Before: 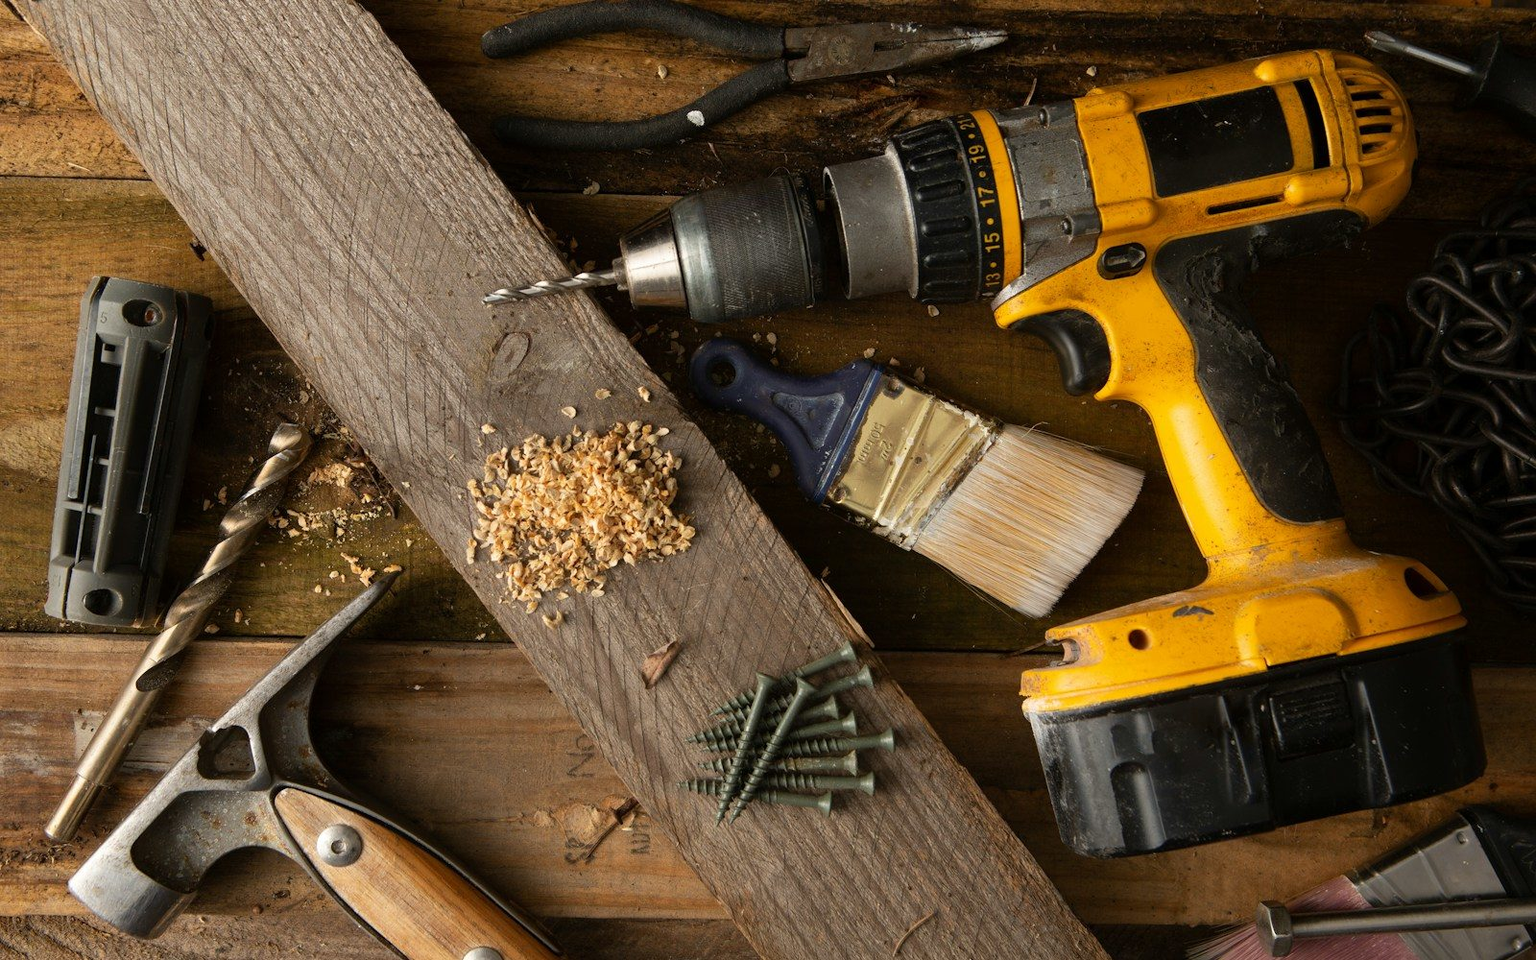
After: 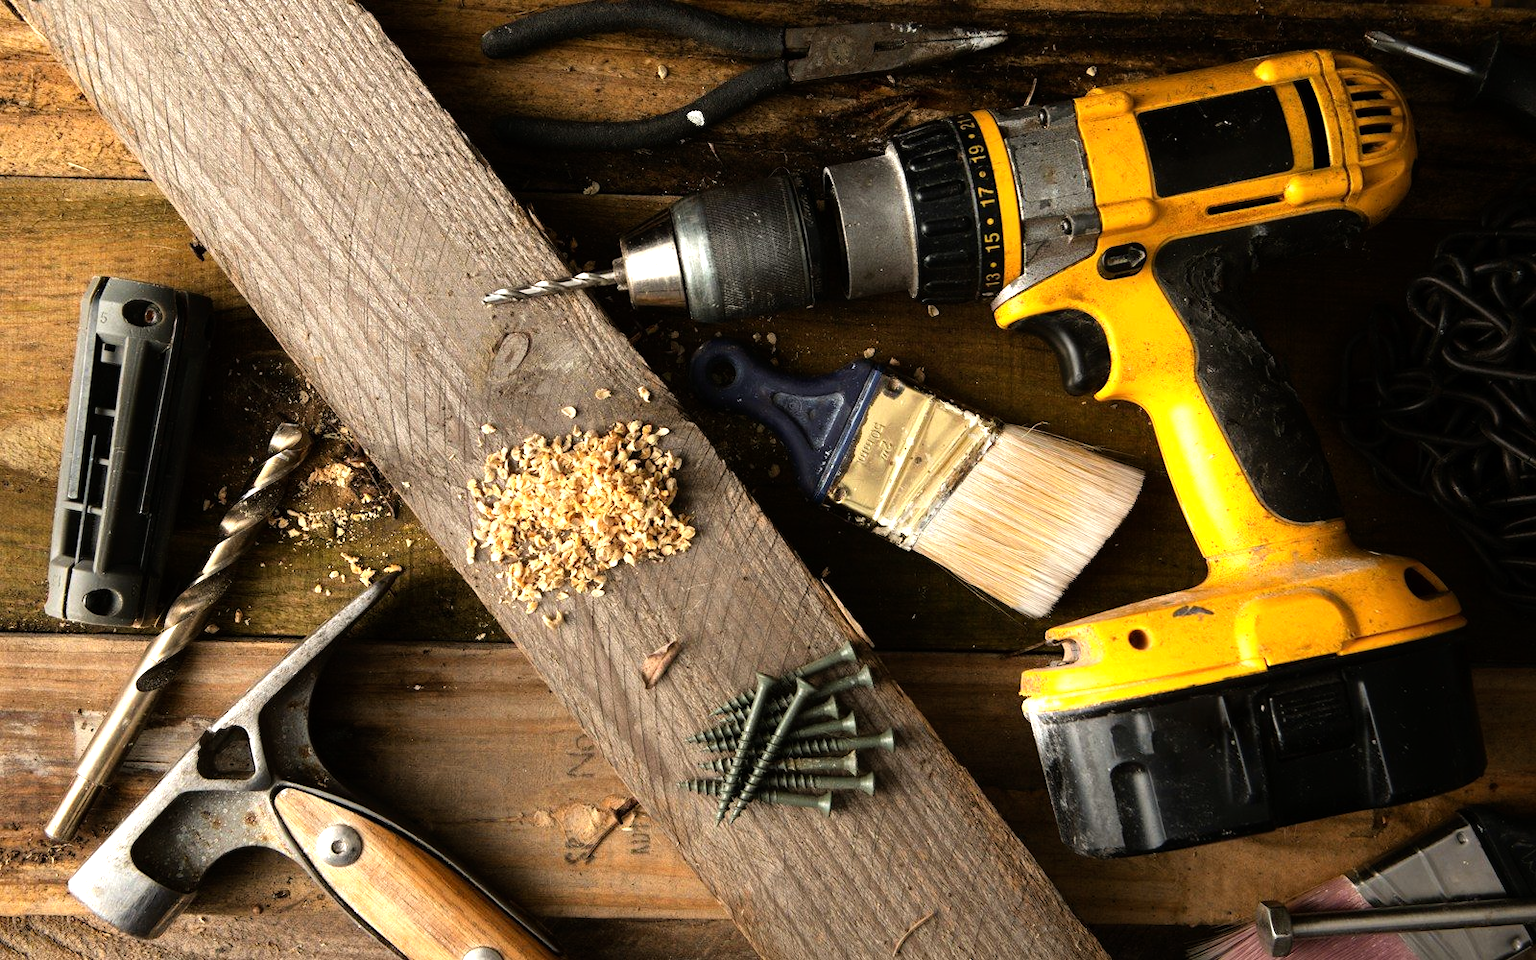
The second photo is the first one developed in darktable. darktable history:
tone equalizer: -8 EV -1.11 EV, -7 EV -1.05 EV, -6 EV -0.875 EV, -5 EV -0.597 EV, -3 EV 0.57 EV, -2 EV 0.883 EV, -1 EV 0.986 EV, +0 EV 1.08 EV, mask exposure compensation -0.513 EV
